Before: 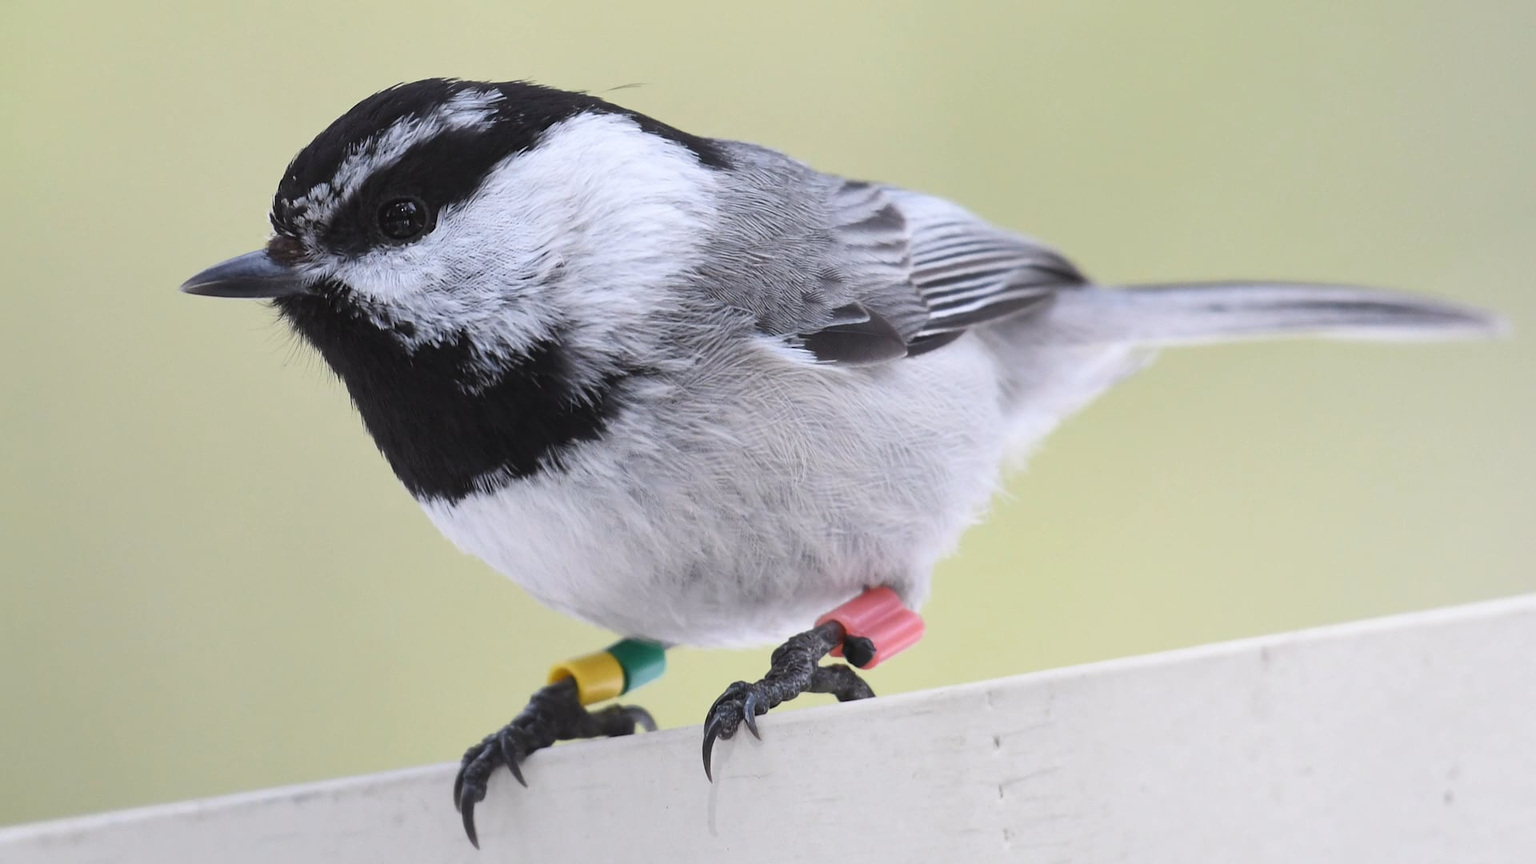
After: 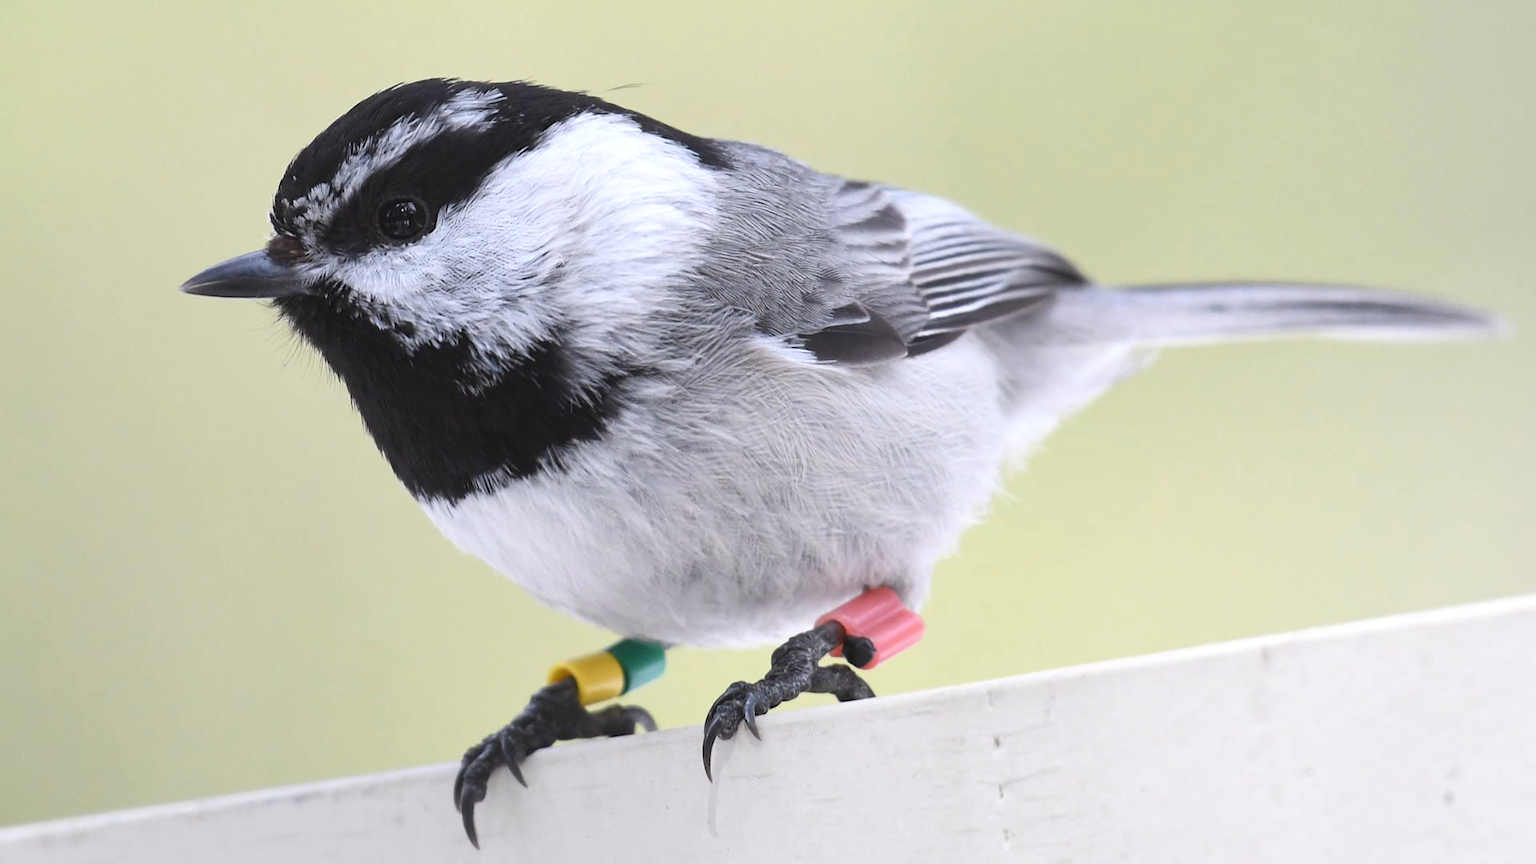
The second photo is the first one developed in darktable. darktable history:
exposure: exposure 0.238 EV, compensate highlight preservation false
